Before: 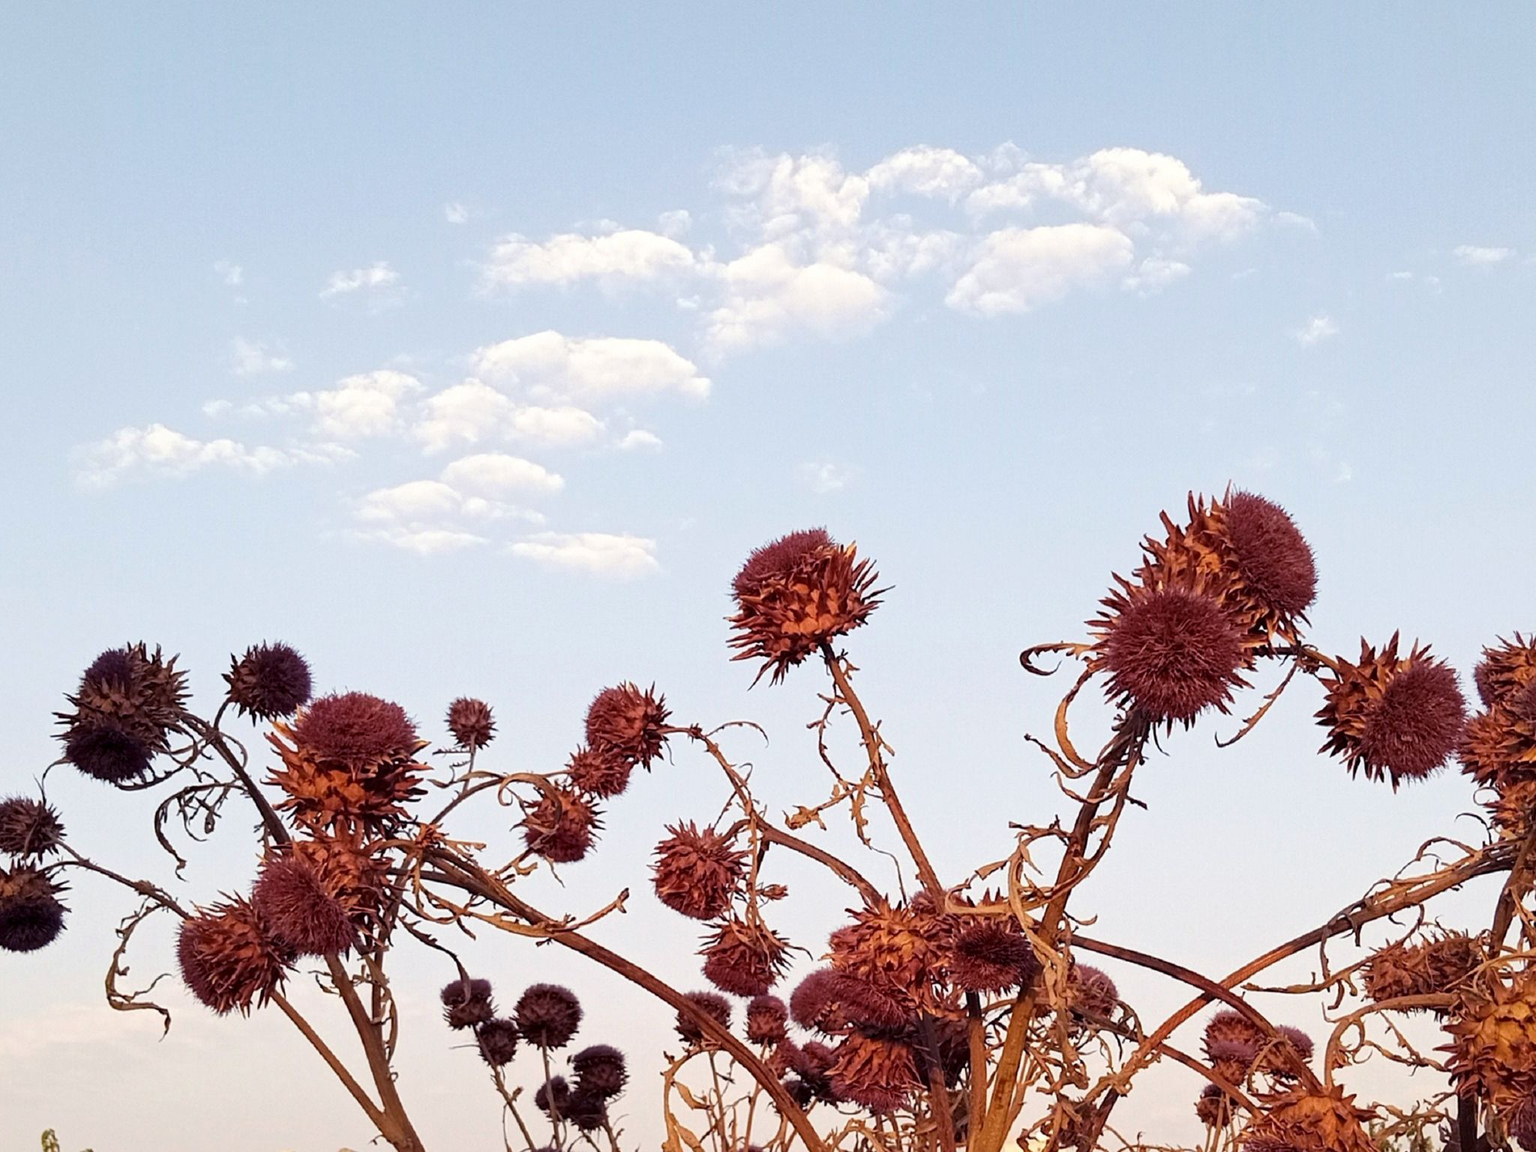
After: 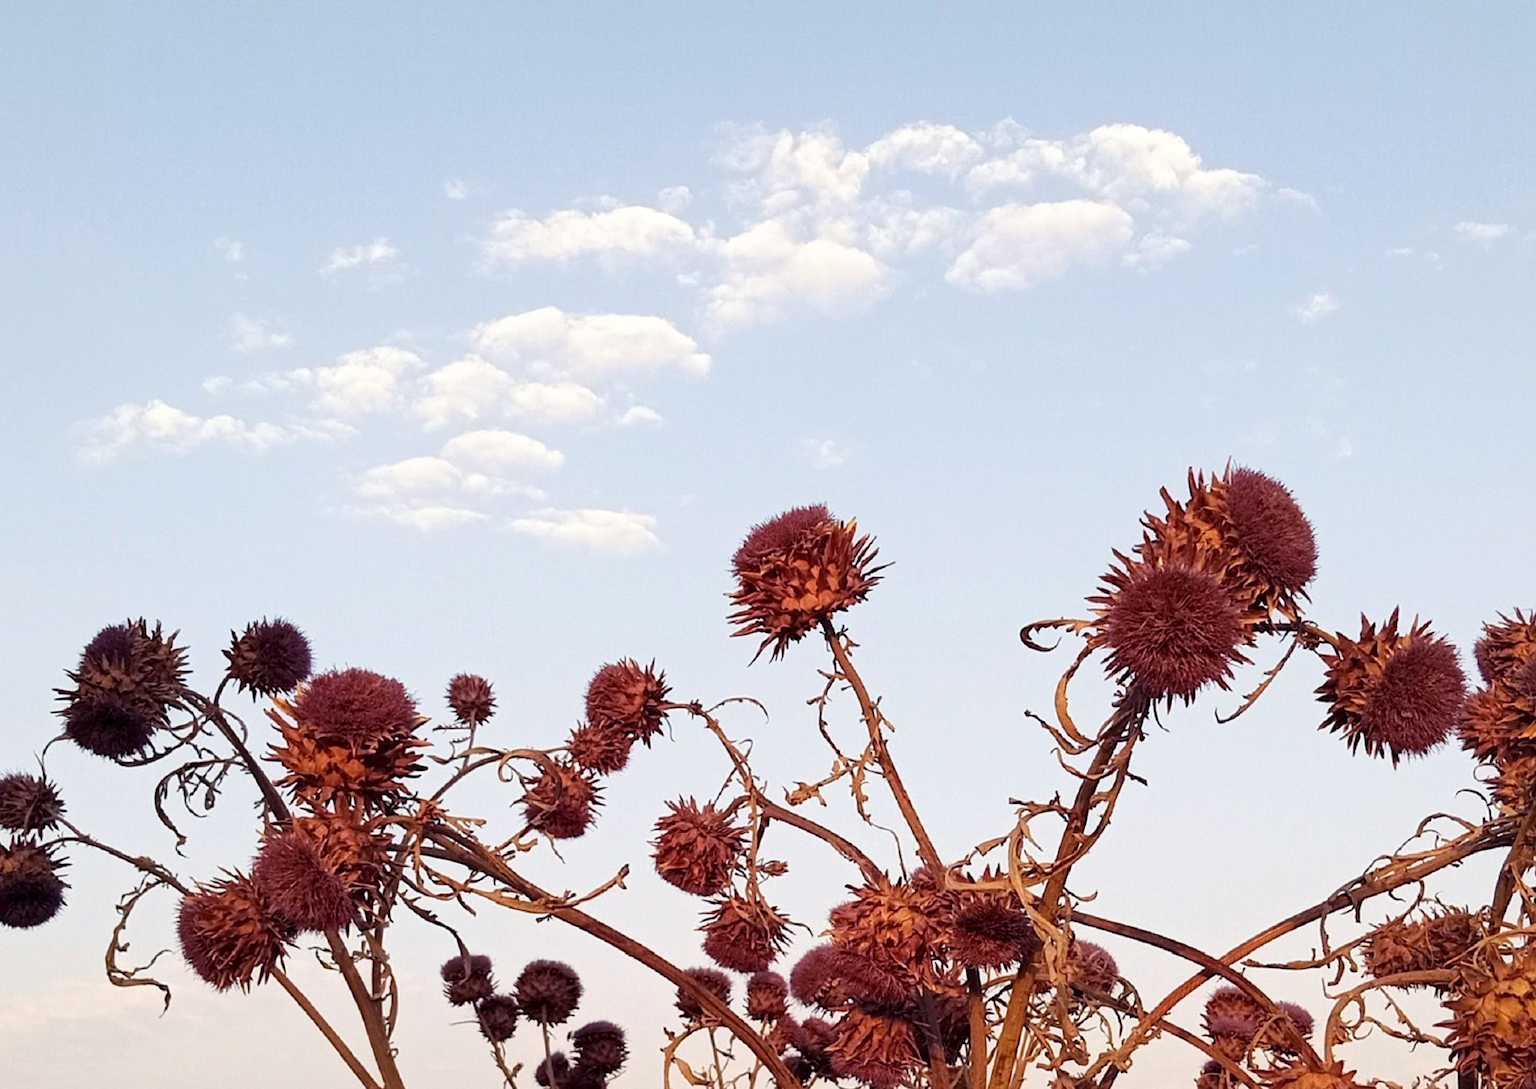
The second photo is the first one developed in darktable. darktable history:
crop and rotate: top 2.123%, bottom 3.291%
